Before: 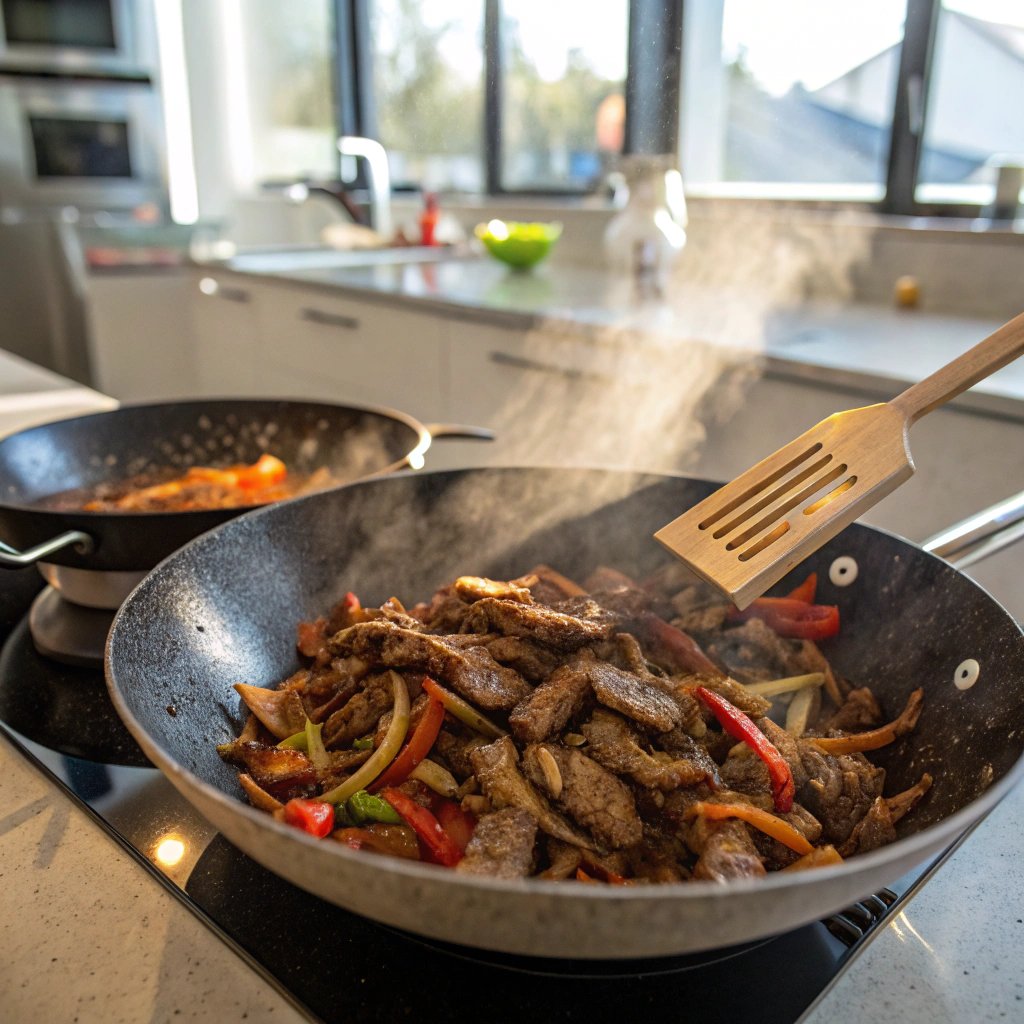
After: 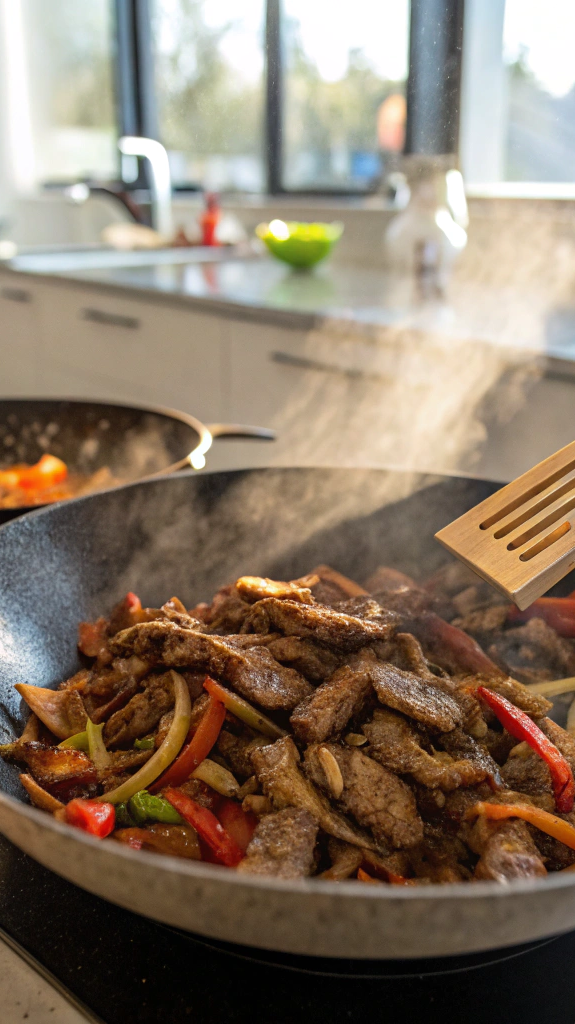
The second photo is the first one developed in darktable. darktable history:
crop: left 21.398%, right 22.418%
